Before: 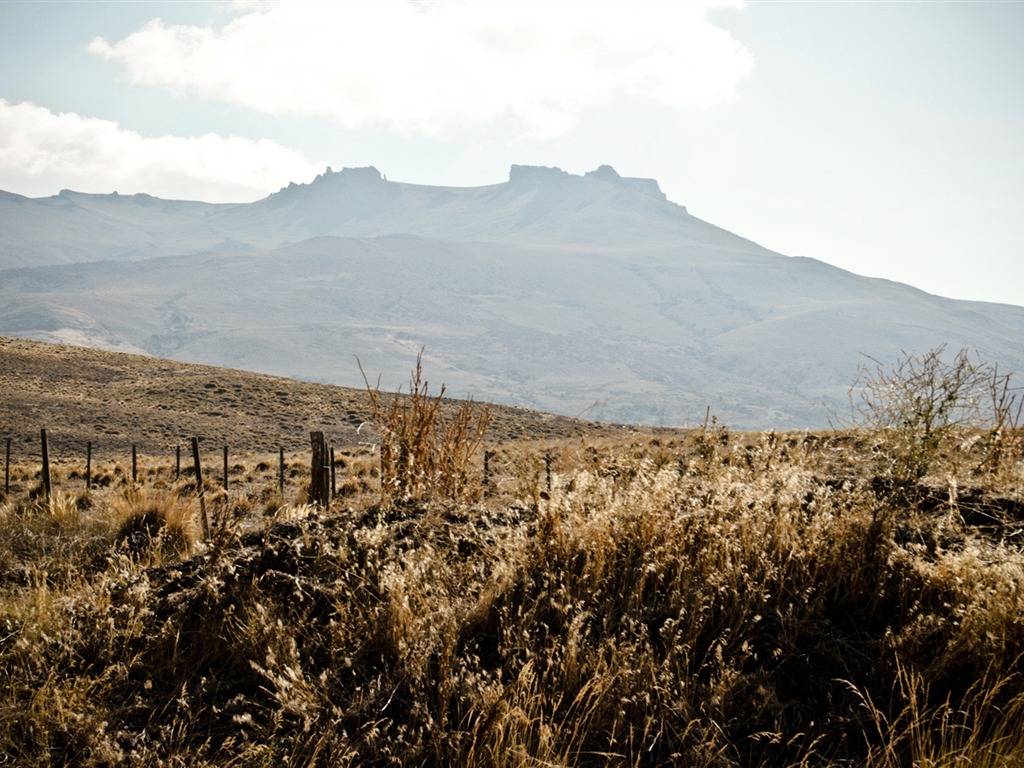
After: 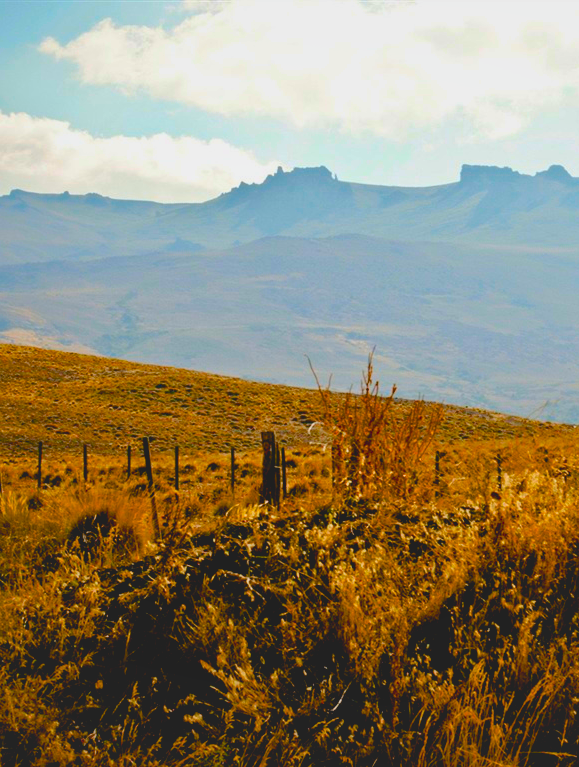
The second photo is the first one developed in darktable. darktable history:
color balance rgb: power › hue 328.45°, linear chroma grading › global chroma 25.121%, perceptual saturation grading › global saturation 36.27%, perceptual saturation grading › shadows 35.357%, perceptual brilliance grading › mid-tones 10.547%, perceptual brilliance grading › shadows 15.271%, saturation formula JzAzBz (2021)
exposure: black level correction 0.009, exposure -0.659 EV, compensate highlight preservation false
tone equalizer: -8 EV -0.768 EV, -7 EV -0.738 EV, -6 EV -0.569 EV, -5 EV -0.39 EV, -3 EV 0.377 EV, -2 EV 0.6 EV, -1 EV 0.674 EV, +0 EV 0.772 EV, smoothing diameter 25%, edges refinement/feathering 6.26, preserve details guided filter
shadows and highlights: on, module defaults
contrast brightness saturation: contrast -0.133, brightness 0.051, saturation -0.134
crop: left 4.868%, right 38.494%
color correction: highlights b* -0.038, saturation 1.8
